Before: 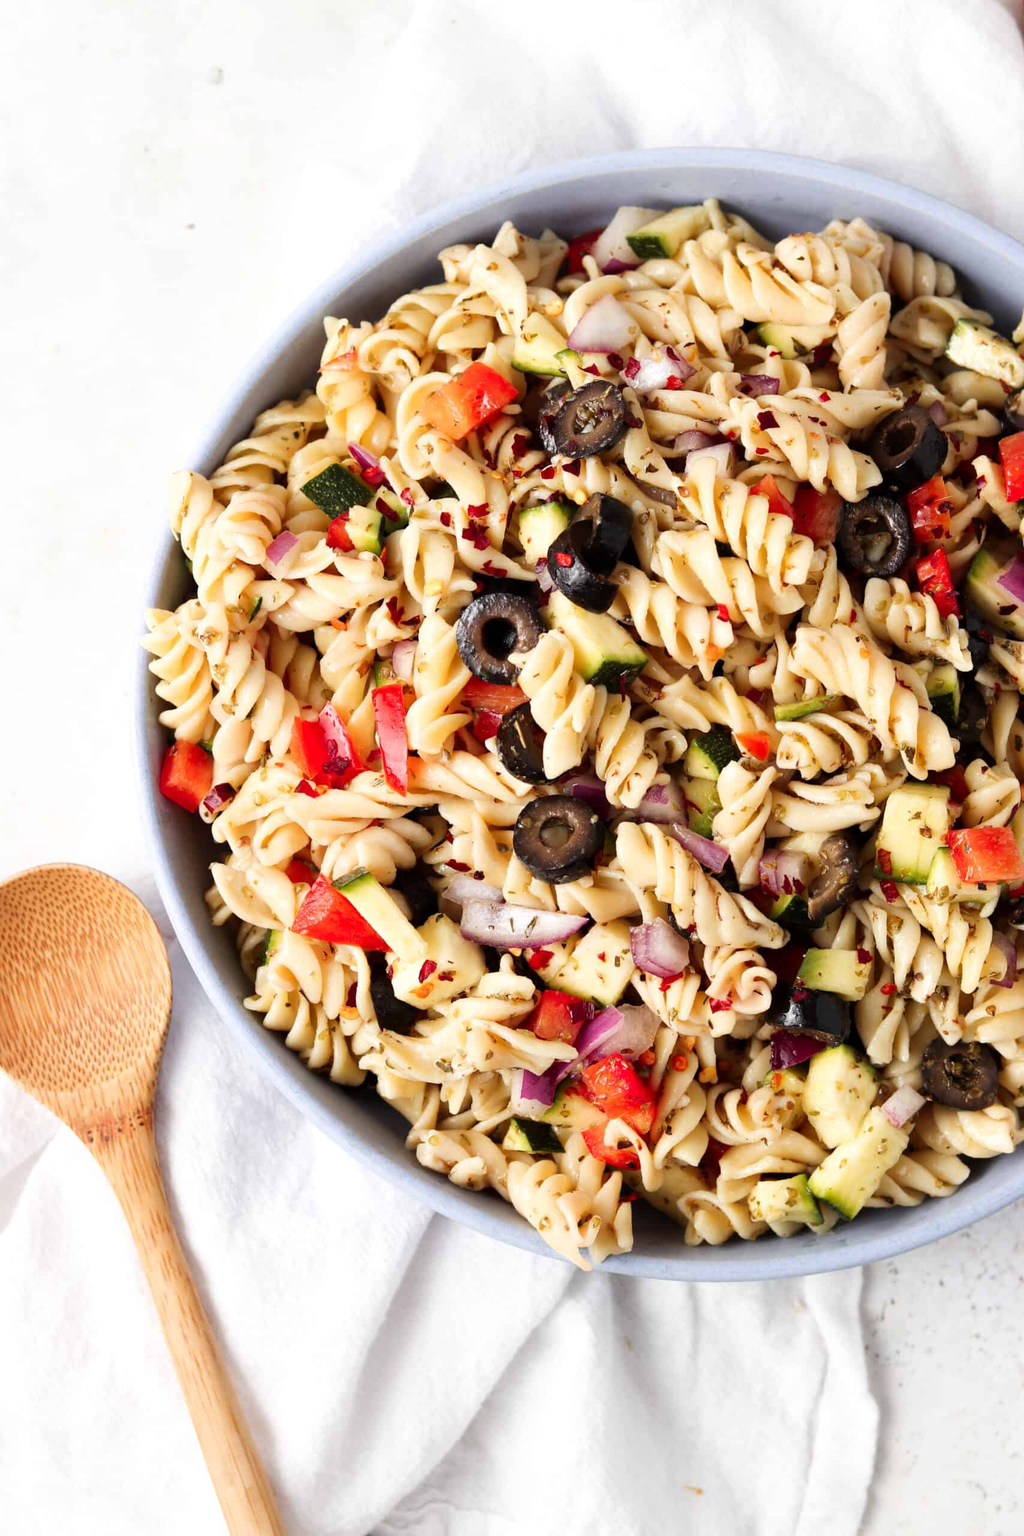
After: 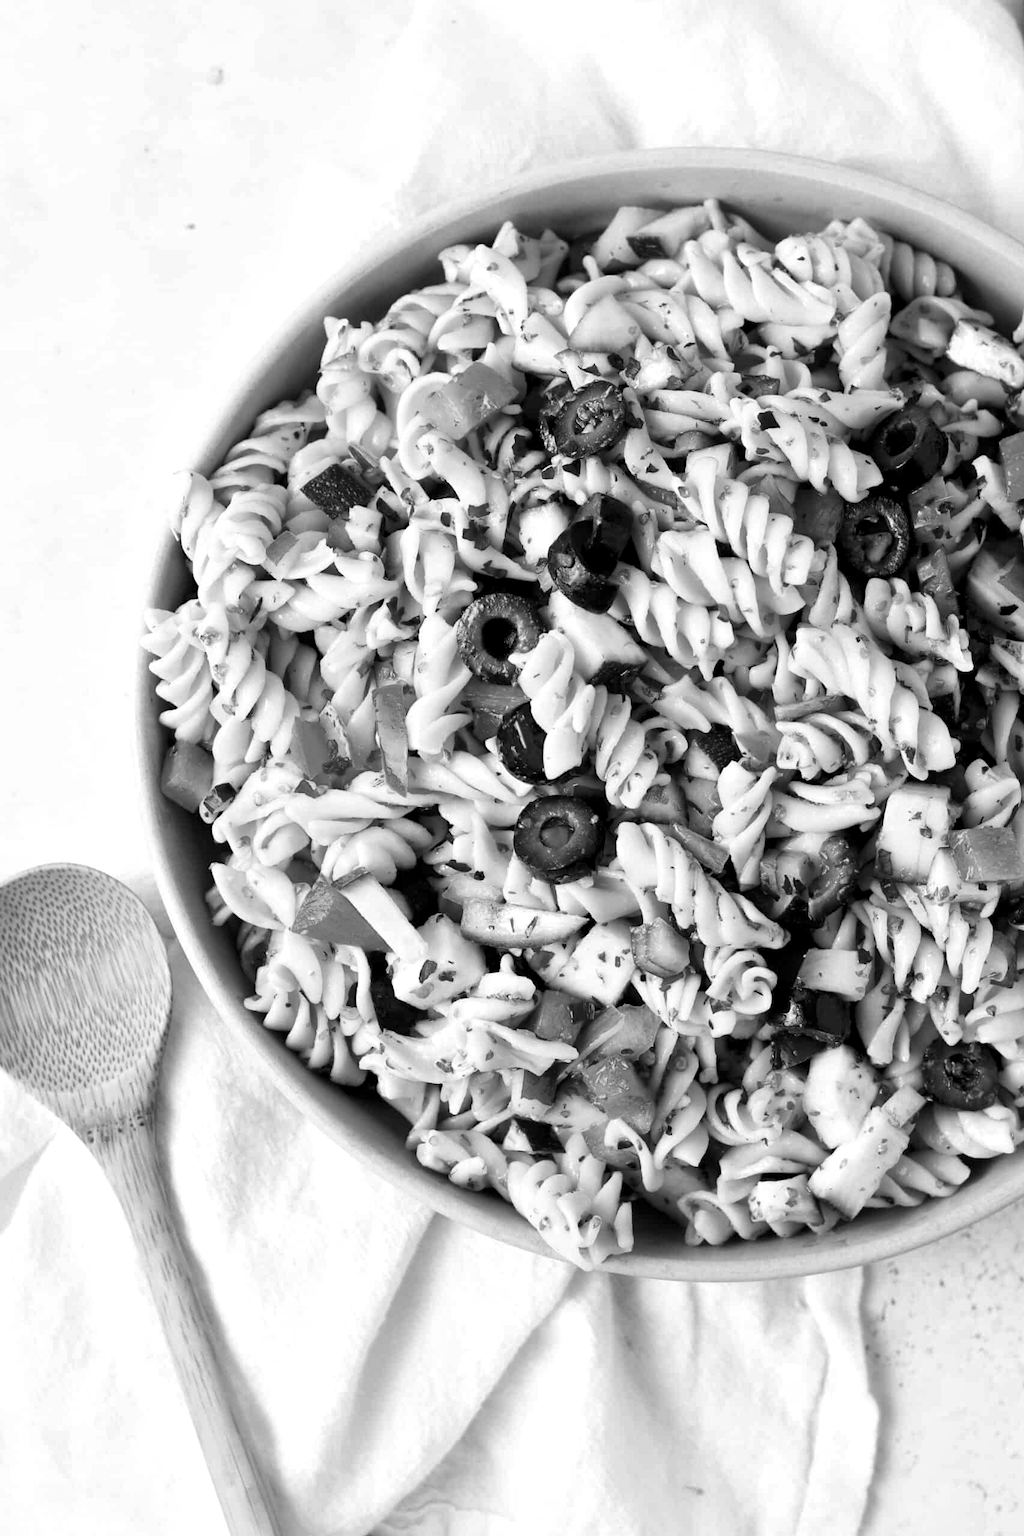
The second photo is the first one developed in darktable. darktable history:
monochrome: on, module defaults
local contrast: mode bilateral grid, contrast 20, coarseness 50, detail 140%, midtone range 0.2
color balance rgb: perceptual saturation grading › global saturation 20%, perceptual saturation grading › highlights -25%, perceptual saturation grading › shadows 25%
